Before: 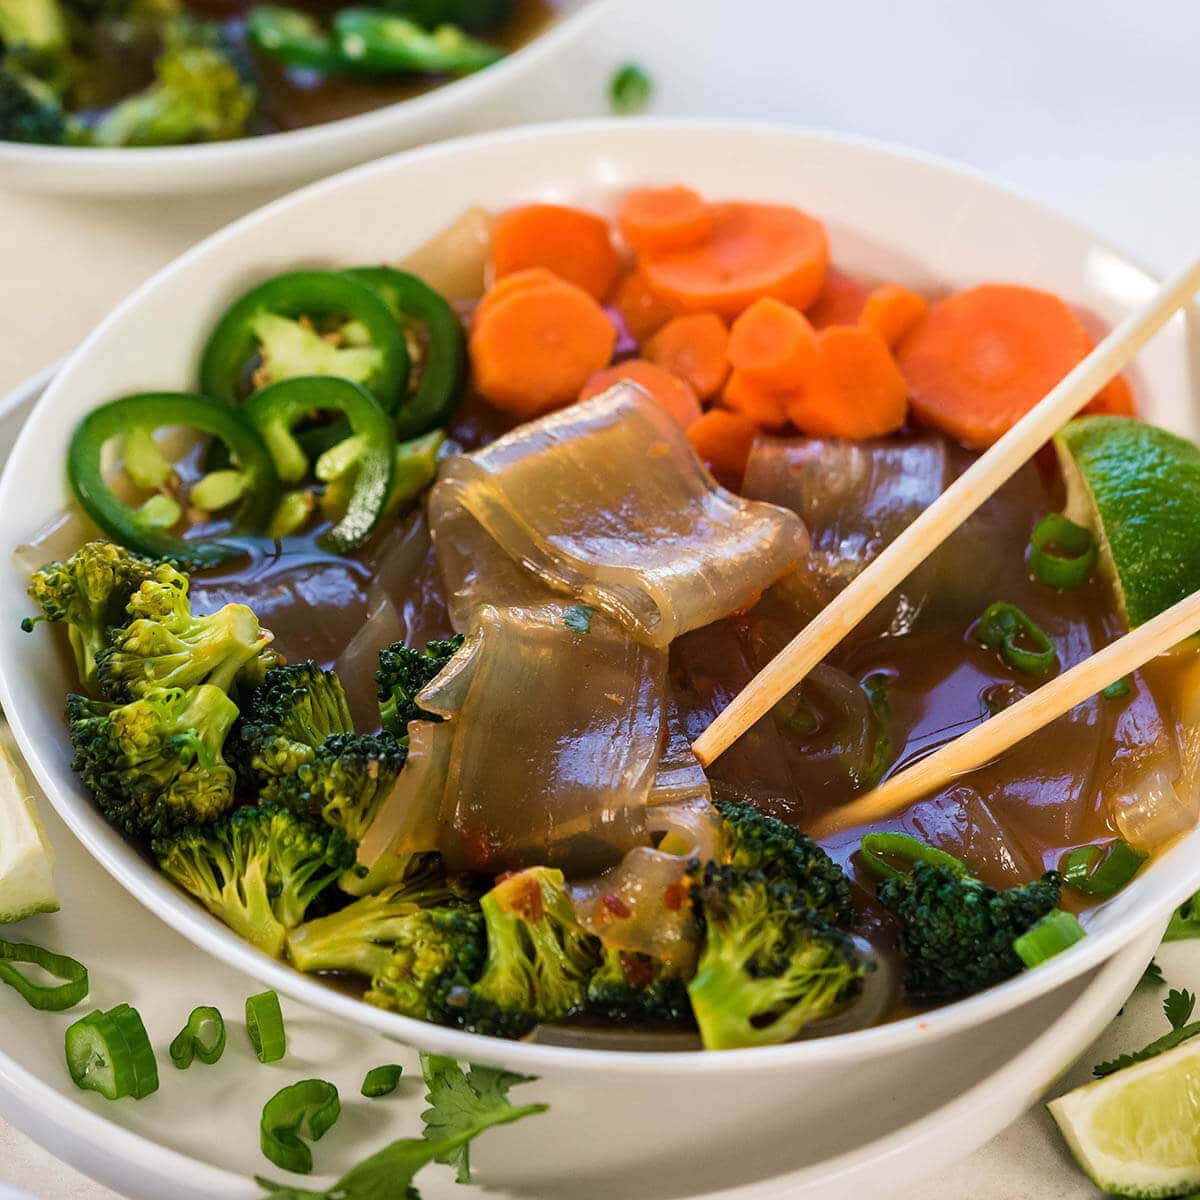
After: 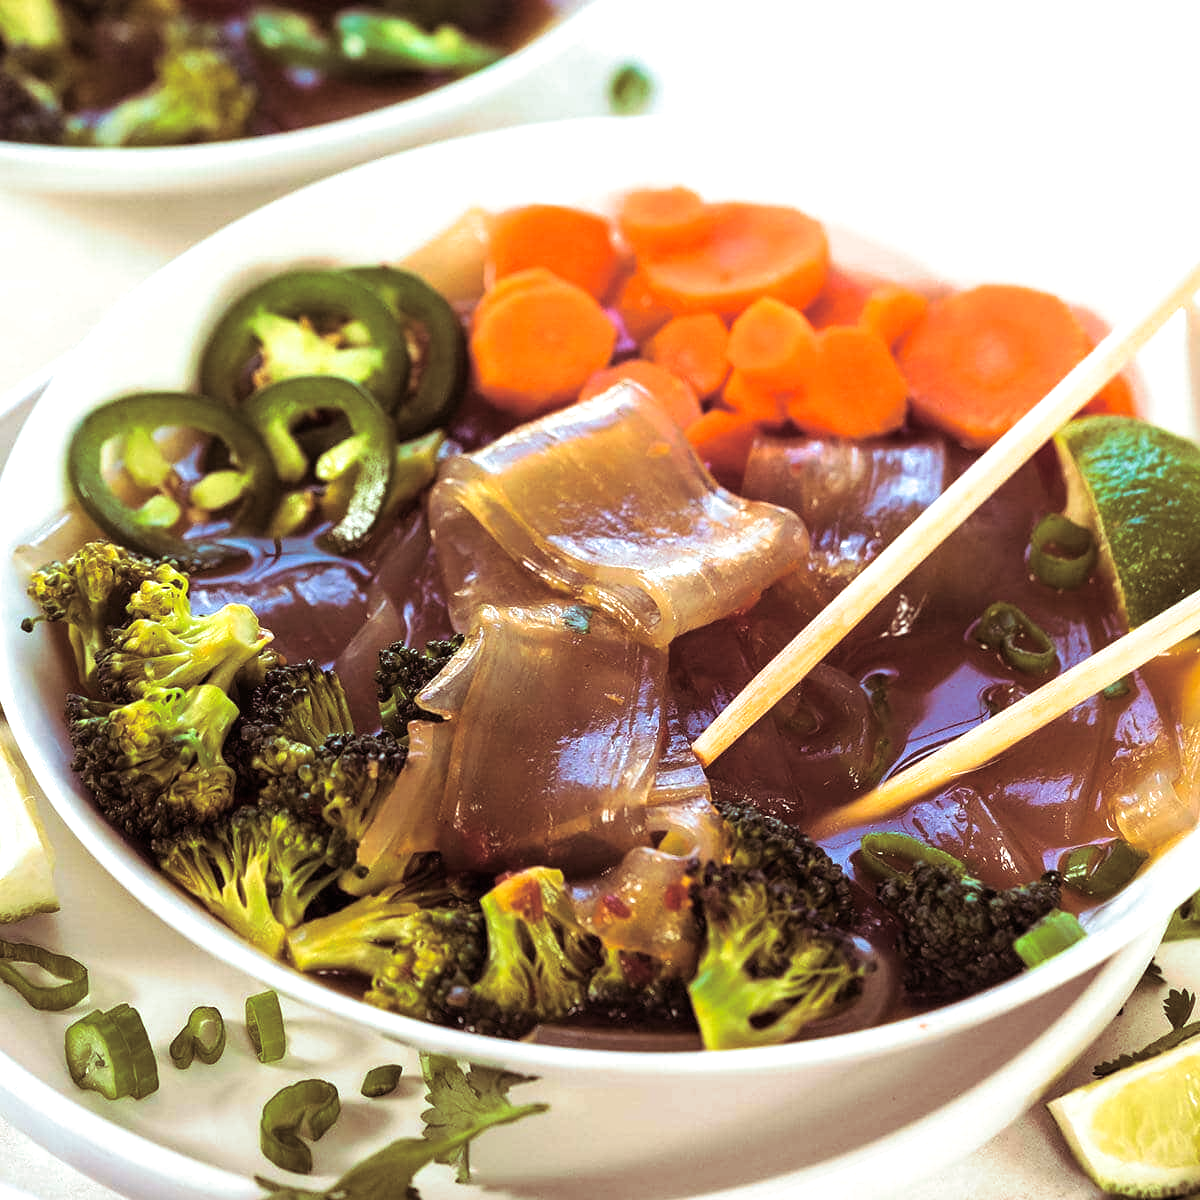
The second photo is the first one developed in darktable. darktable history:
split-toning: highlights › hue 180°
exposure: black level correction 0, exposure 0.6 EV, compensate exposure bias true, compensate highlight preservation false
